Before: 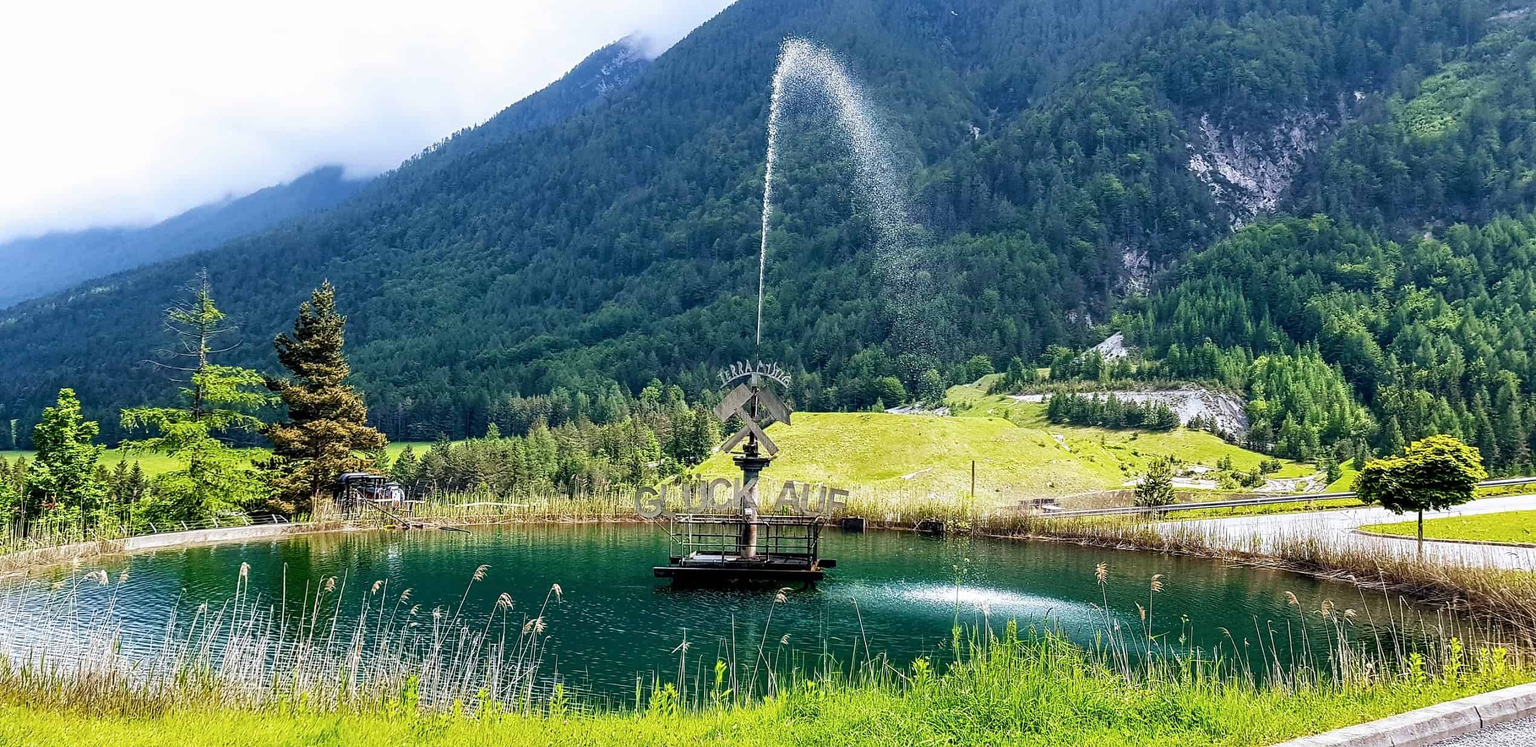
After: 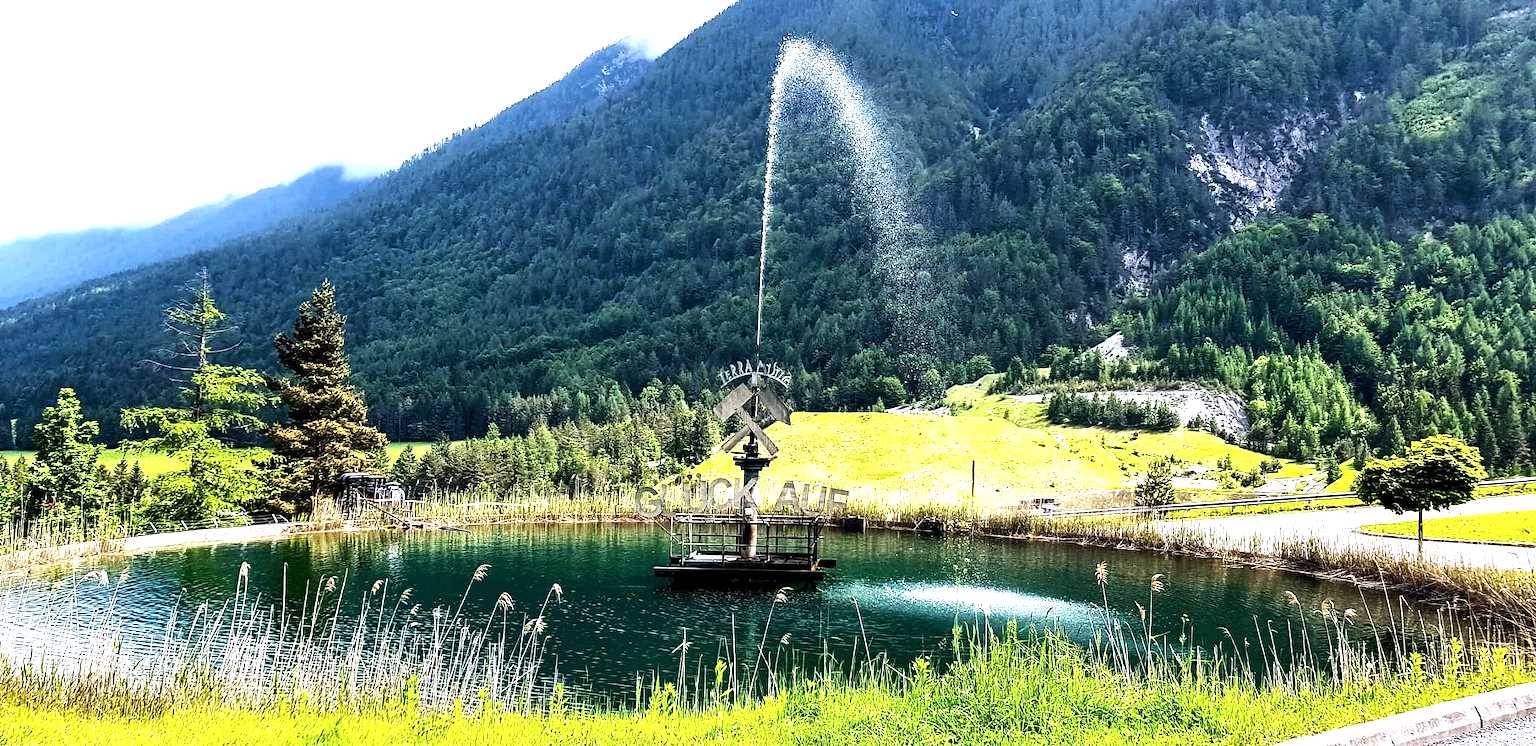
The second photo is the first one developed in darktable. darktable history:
tone equalizer: -8 EV -1.08 EV, -7 EV -1.02 EV, -6 EV -0.834 EV, -5 EV -0.614 EV, -3 EV 0.559 EV, -2 EV 0.853 EV, -1 EV 0.996 EV, +0 EV 1.08 EV, edges refinement/feathering 500, mask exposure compensation -1.57 EV, preserve details no
